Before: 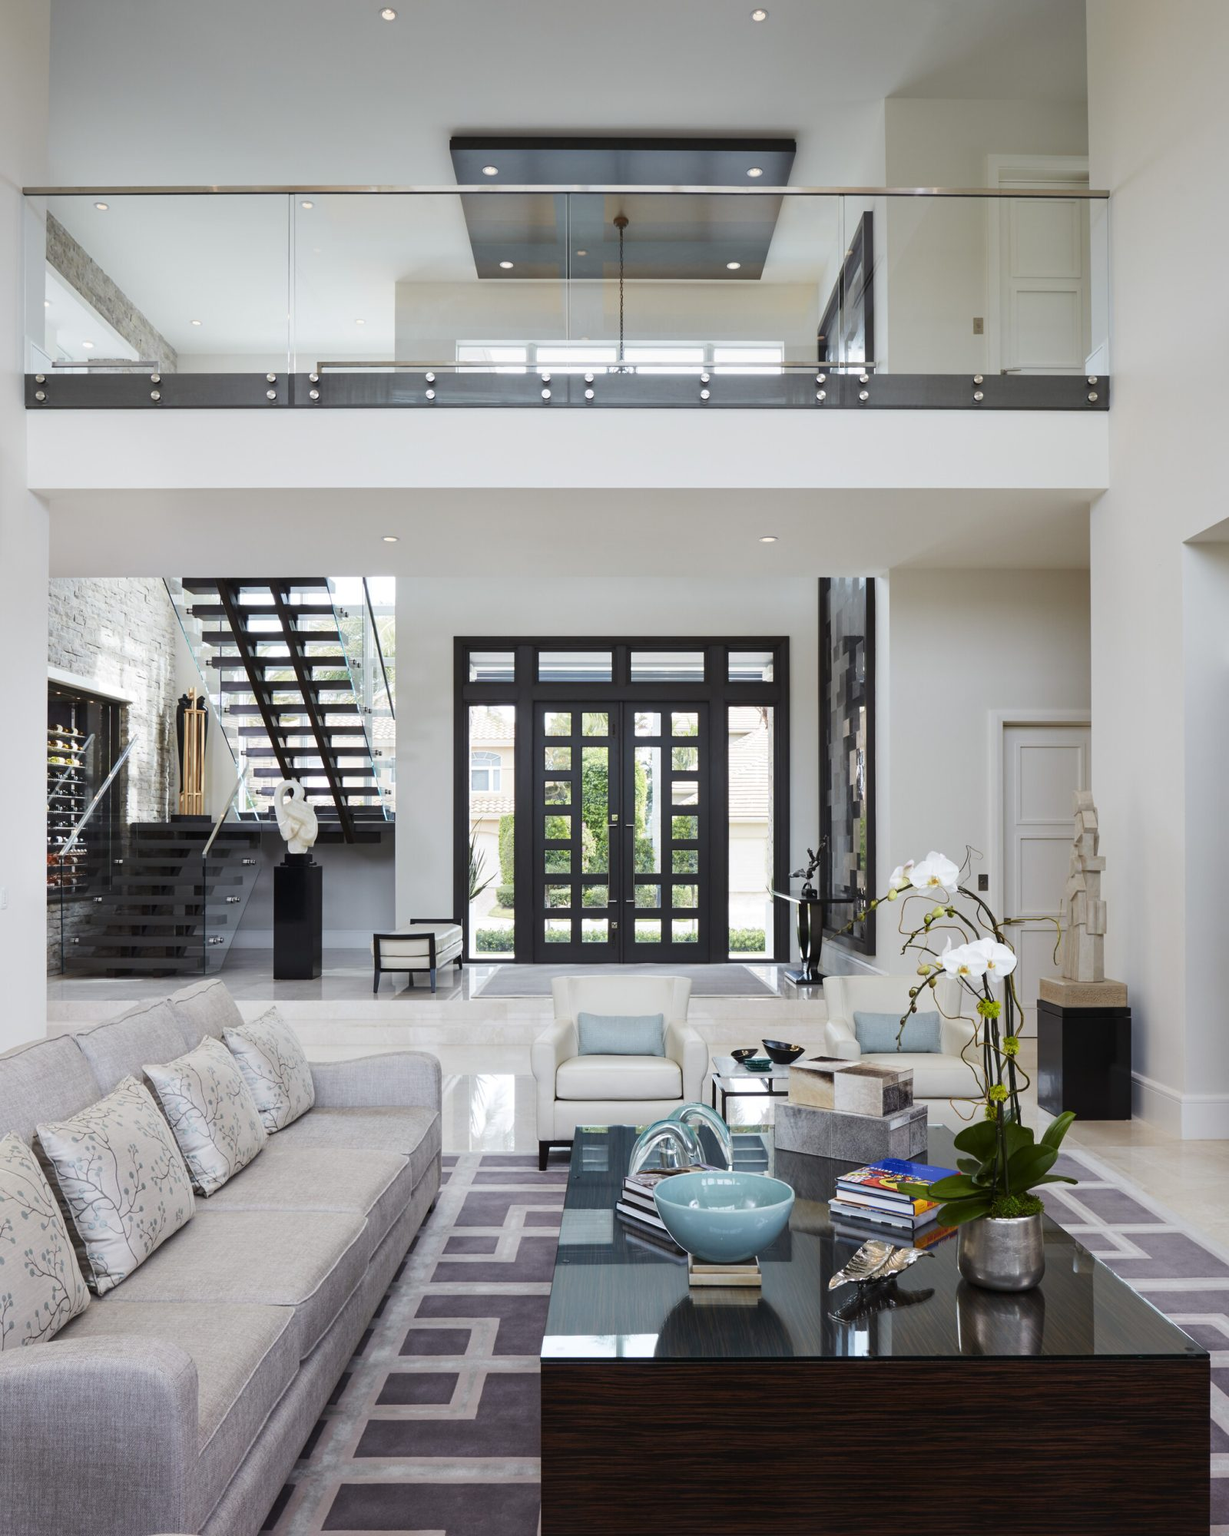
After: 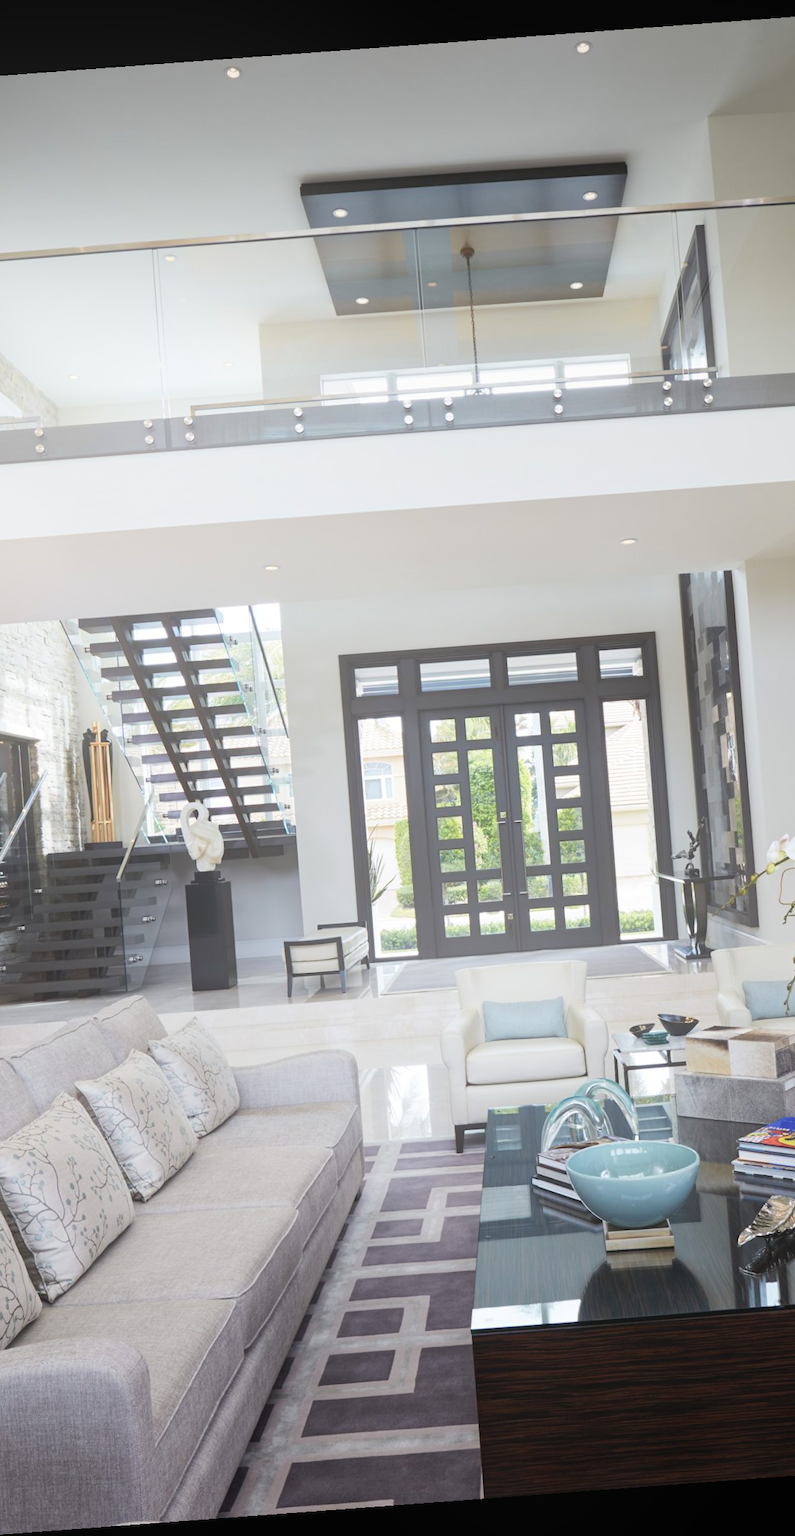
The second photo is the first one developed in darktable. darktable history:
rotate and perspective: rotation -4.25°, automatic cropping off
color zones: curves: ch0 [(0, 0.5) (0.143, 0.5) (0.286, 0.5) (0.429, 0.5) (0.571, 0.5) (0.714, 0.476) (0.857, 0.5) (1, 0.5)]; ch2 [(0, 0.5) (0.143, 0.5) (0.286, 0.5) (0.429, 0.5) (0.571, 0.5) (0.714, 0.487) (0.857, 0.5) (1, 0.5)]
crop: left 10.644%, right 26.528%
bloom: size 38%, threshold 95%, strength 30%
exposure: compensate highlight preservation false
